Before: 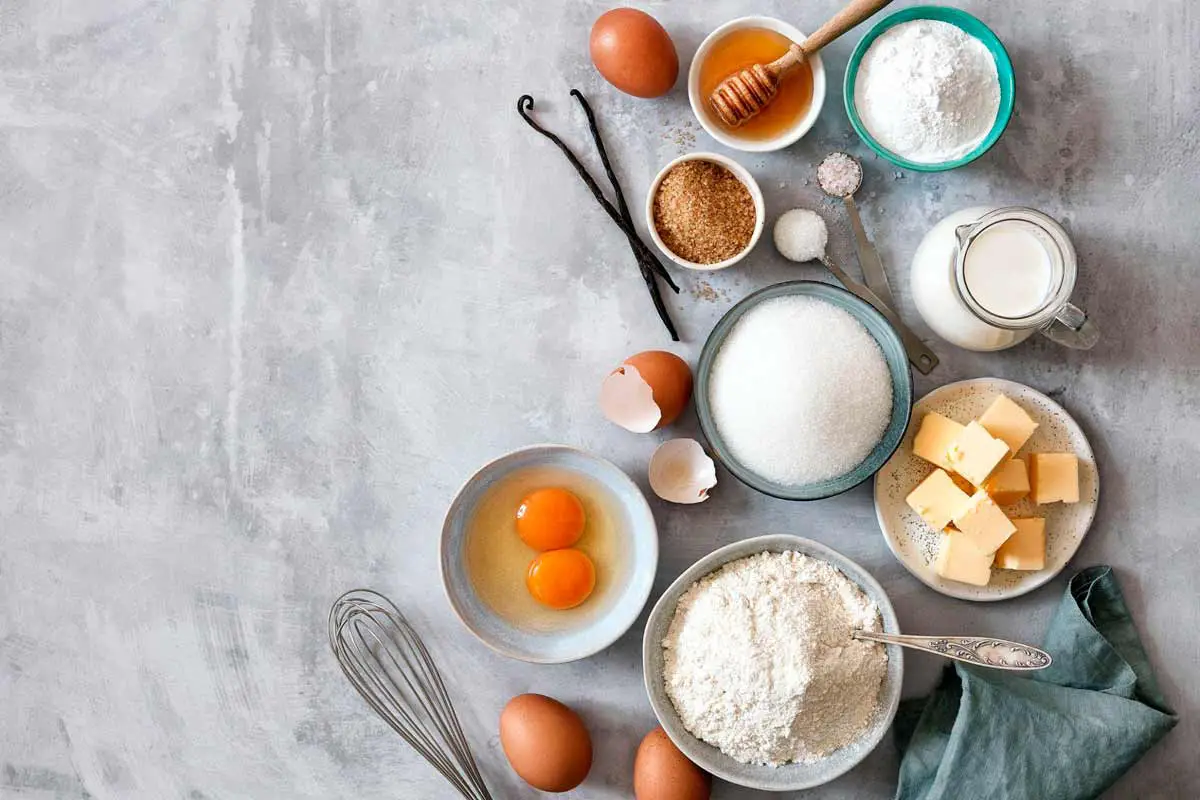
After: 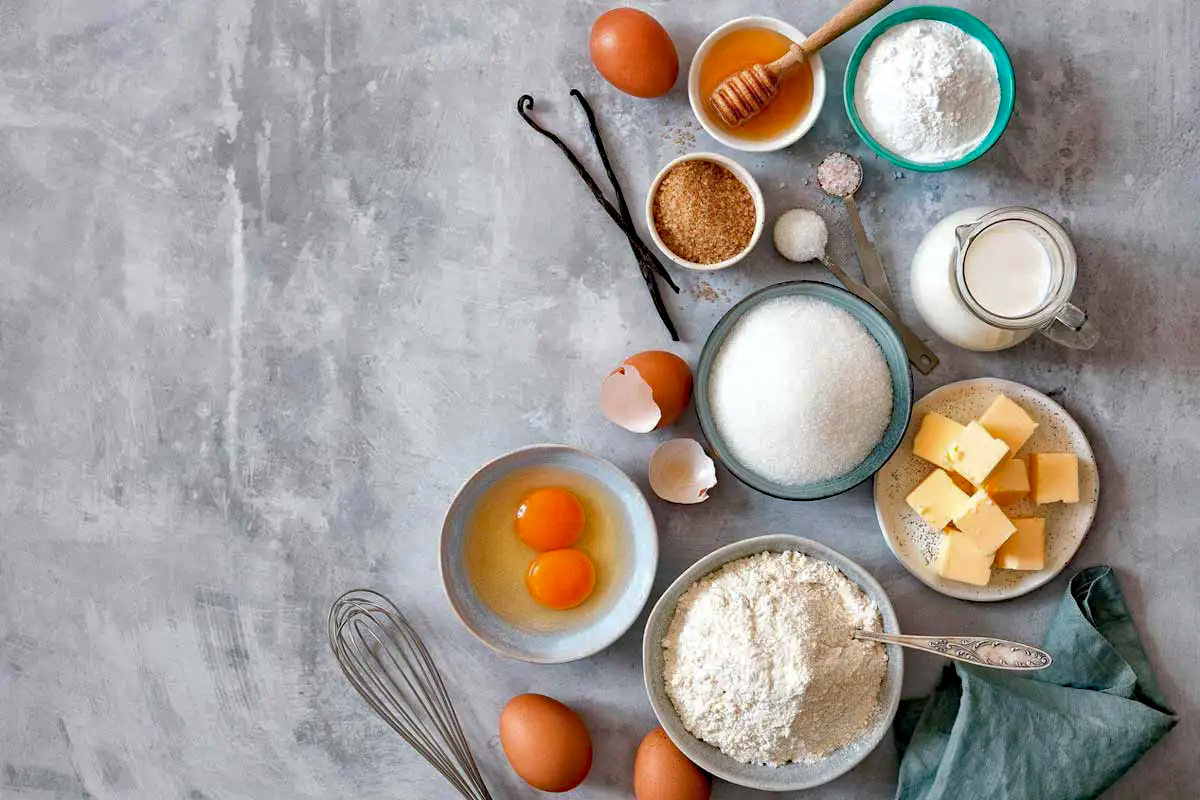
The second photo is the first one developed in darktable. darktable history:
haze removal: strength 0.29, distance 0.25, compatibility mode true, adaptive false
levels: levels [0, 0.498, 0.996]
shadows and highlights: on, module defaults
